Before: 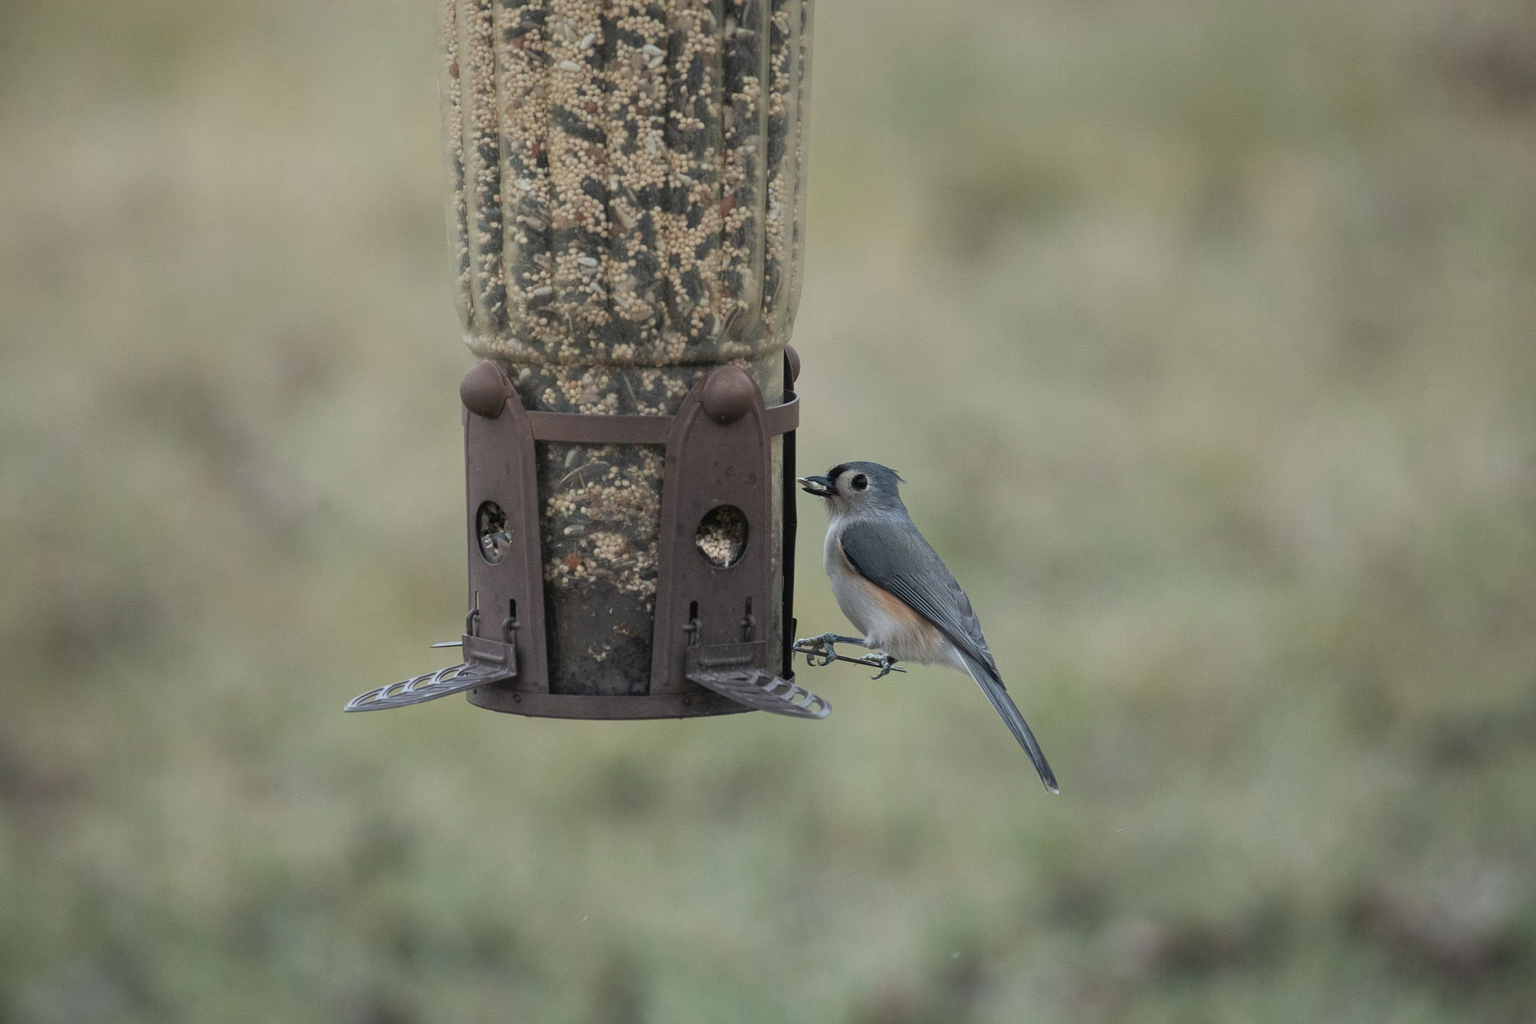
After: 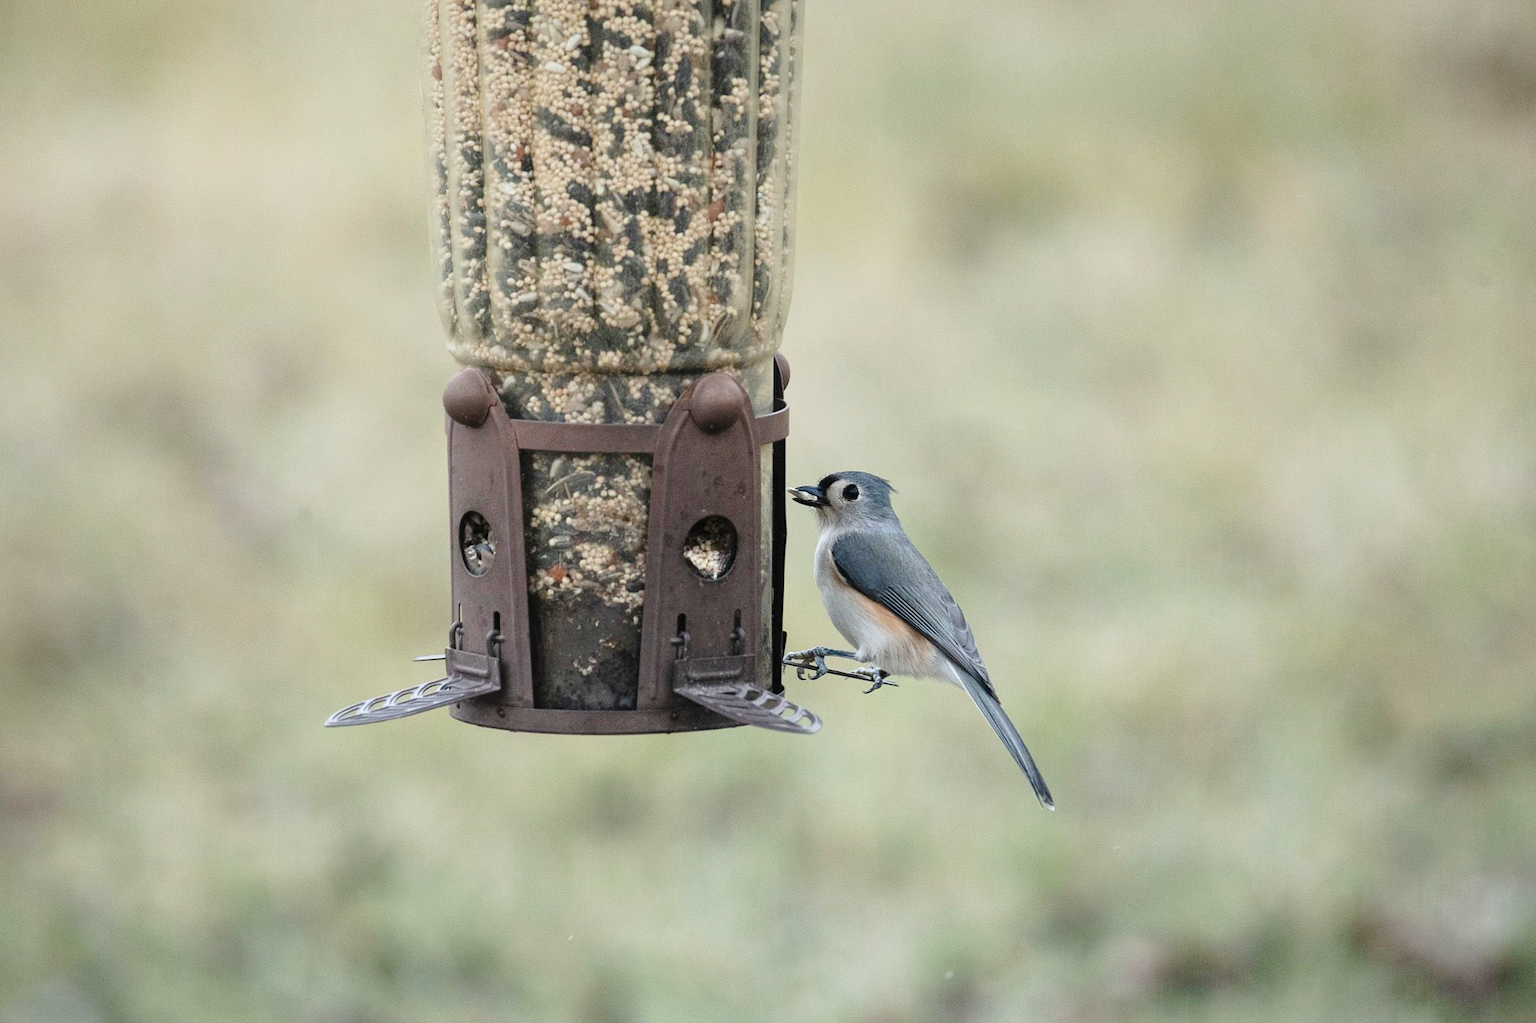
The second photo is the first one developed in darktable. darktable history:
base curve: curves: ch0 [(0, 0) (0.028, 0.03) (0.121, 0.232) (0.46, 0.748) (0.859, 0.968) (1, 1)], preserve colors none
exposure: black level correction 0.001, compensate highlight preservation false
crop: left 1.743%, right 0.268%, bottom 2.011%
